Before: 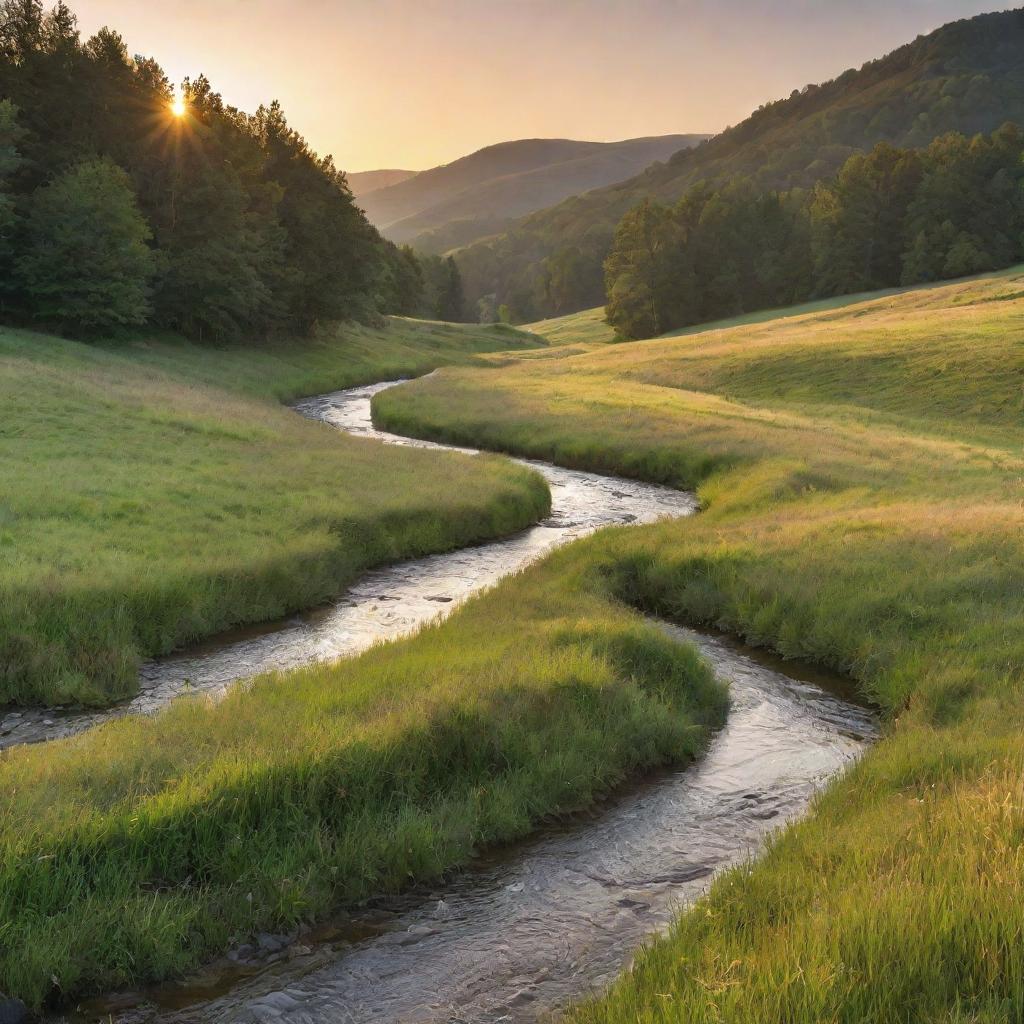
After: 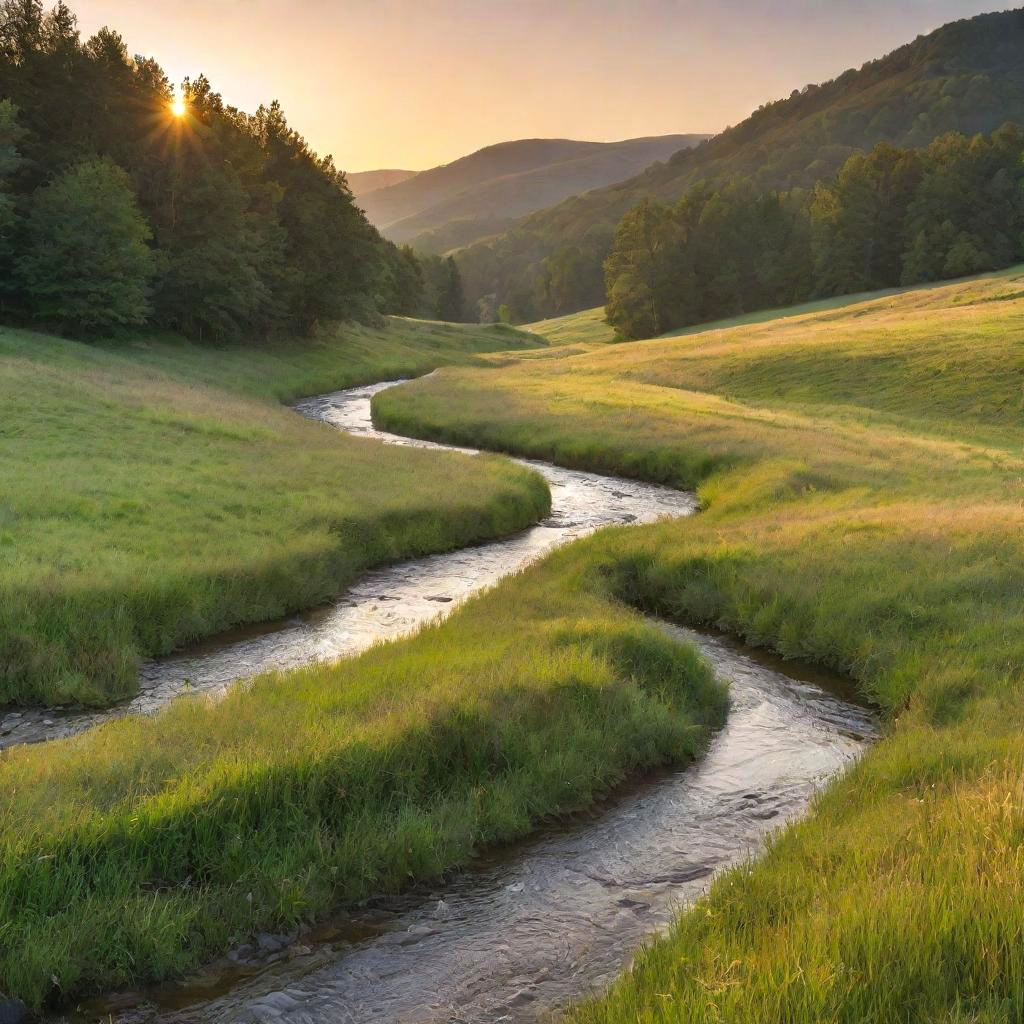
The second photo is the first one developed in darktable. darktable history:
exposure: exposure 0.075 EV, compensate exposure bias true, compensate highlight preservation false
contrast brightness saturation: saturation 0.097
